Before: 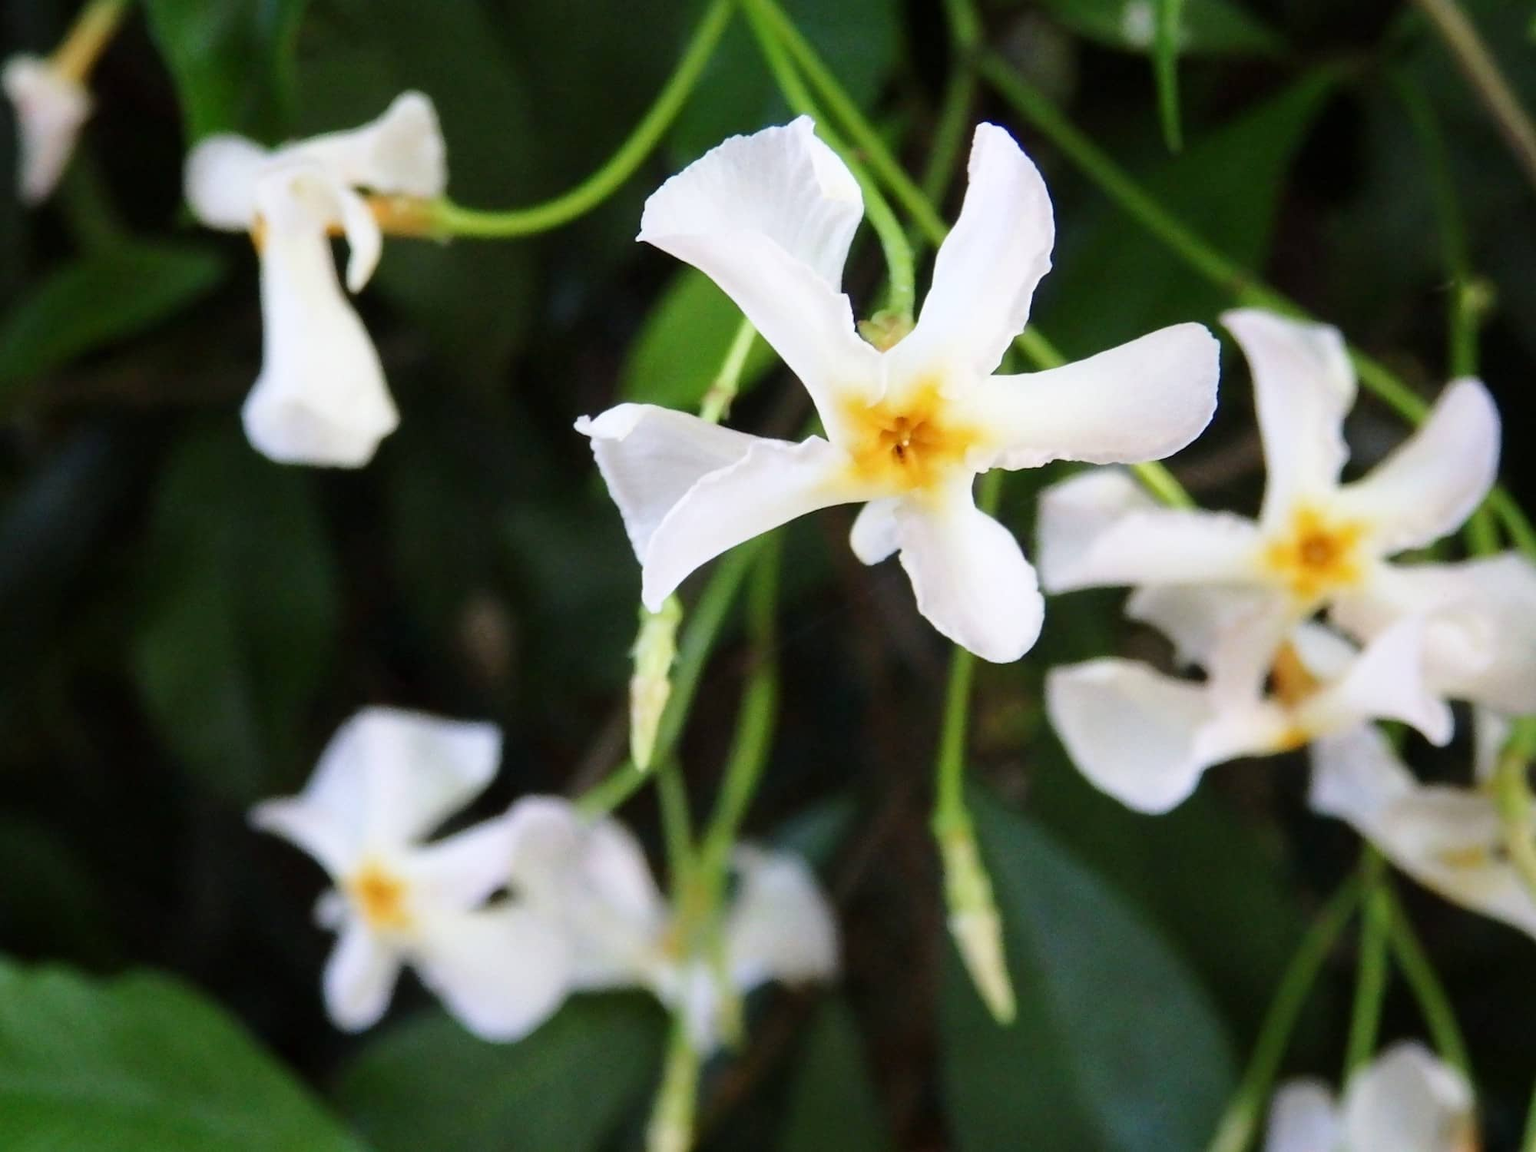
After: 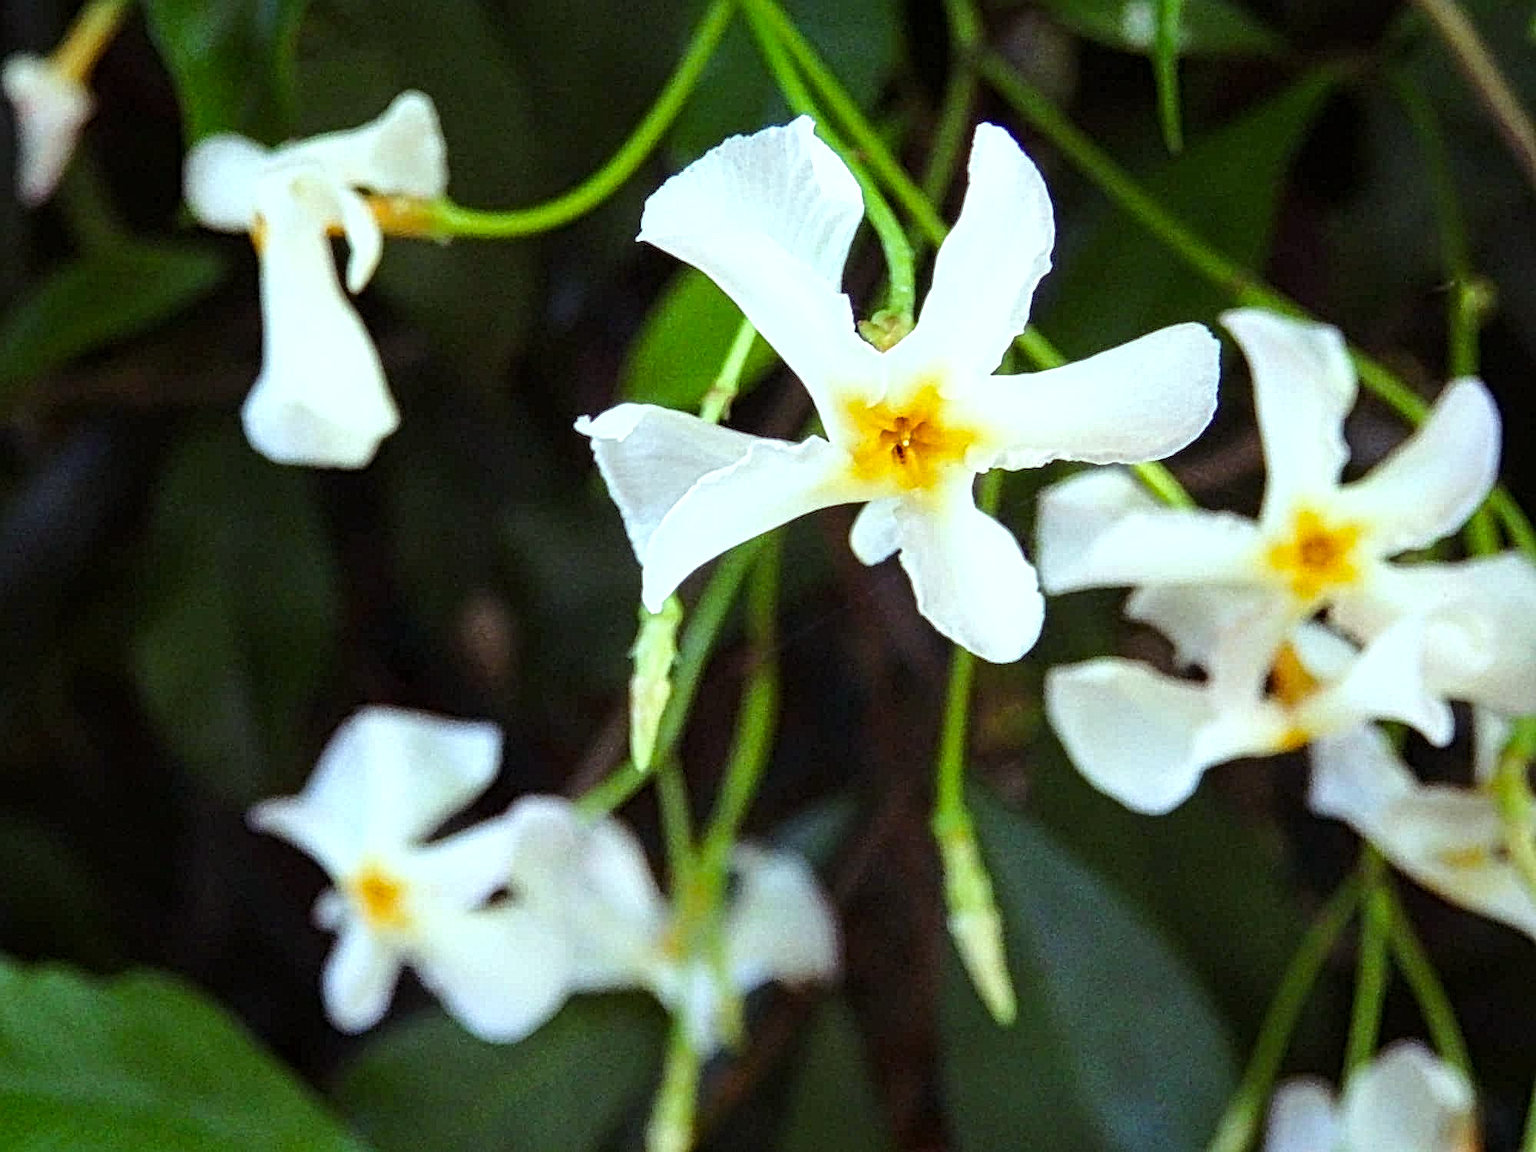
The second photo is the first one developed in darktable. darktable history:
local contrast: mode bilateral grid, contrast 20, coarseness 3, detail 300%, midtone range 0.2
color balance rgb: shadows lift › luminance 0.49%, shadows lift › chroma 6.83%, shadows lift › hue 300.29°, power › hue 208.98°, highlights gain › luminance 20.24%, highlights gain › chroma 2.73%, highlights gain › hue 173.85°, perceptual saturation grading › global saturation 18.05%
